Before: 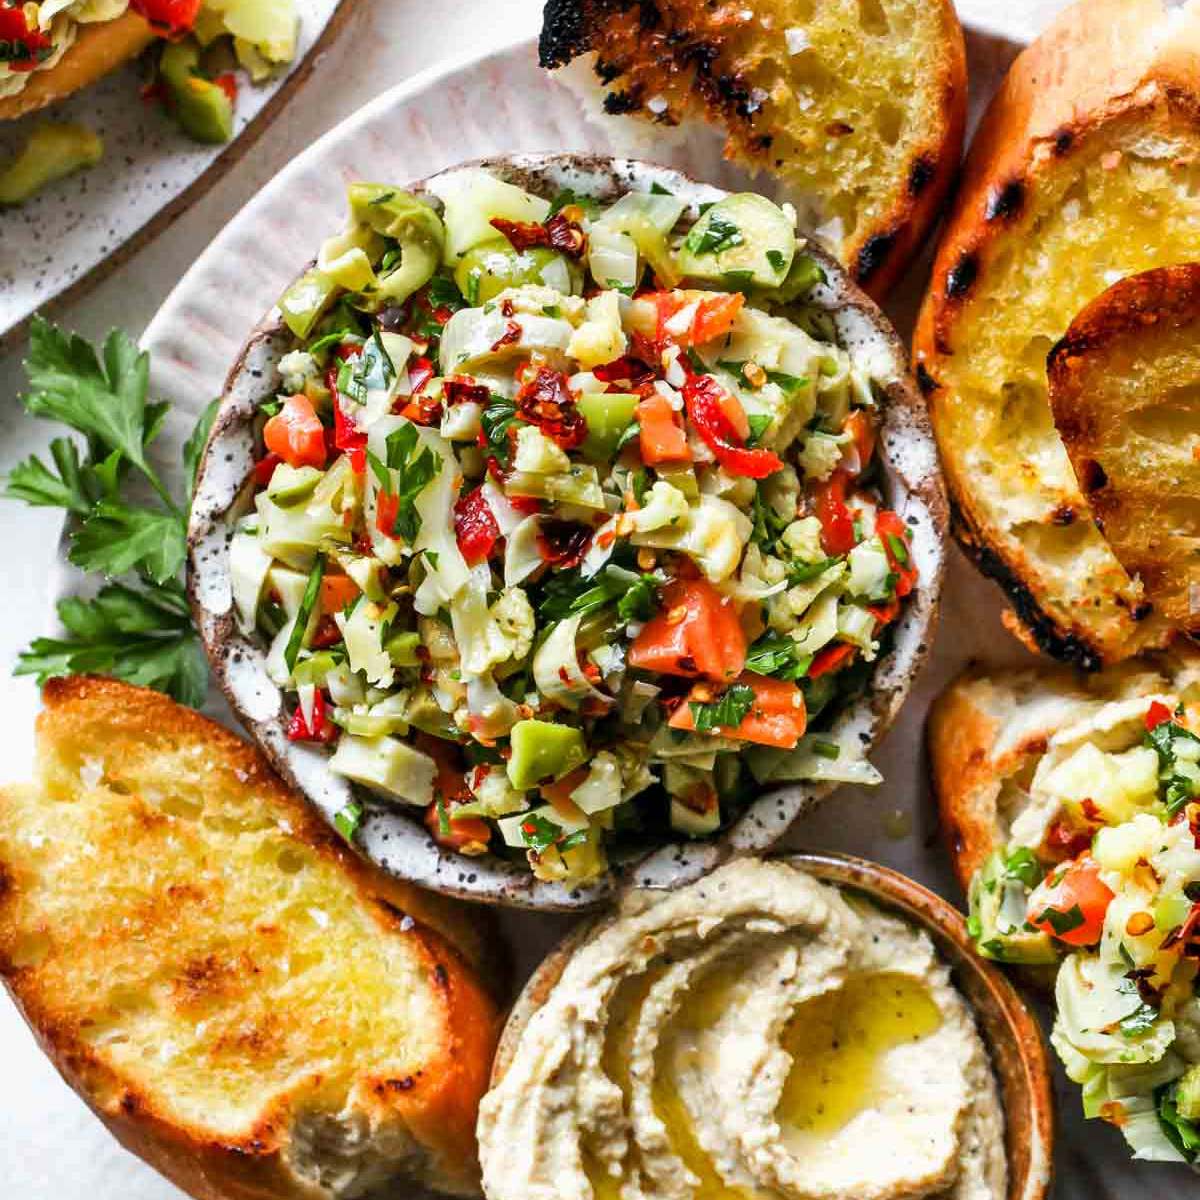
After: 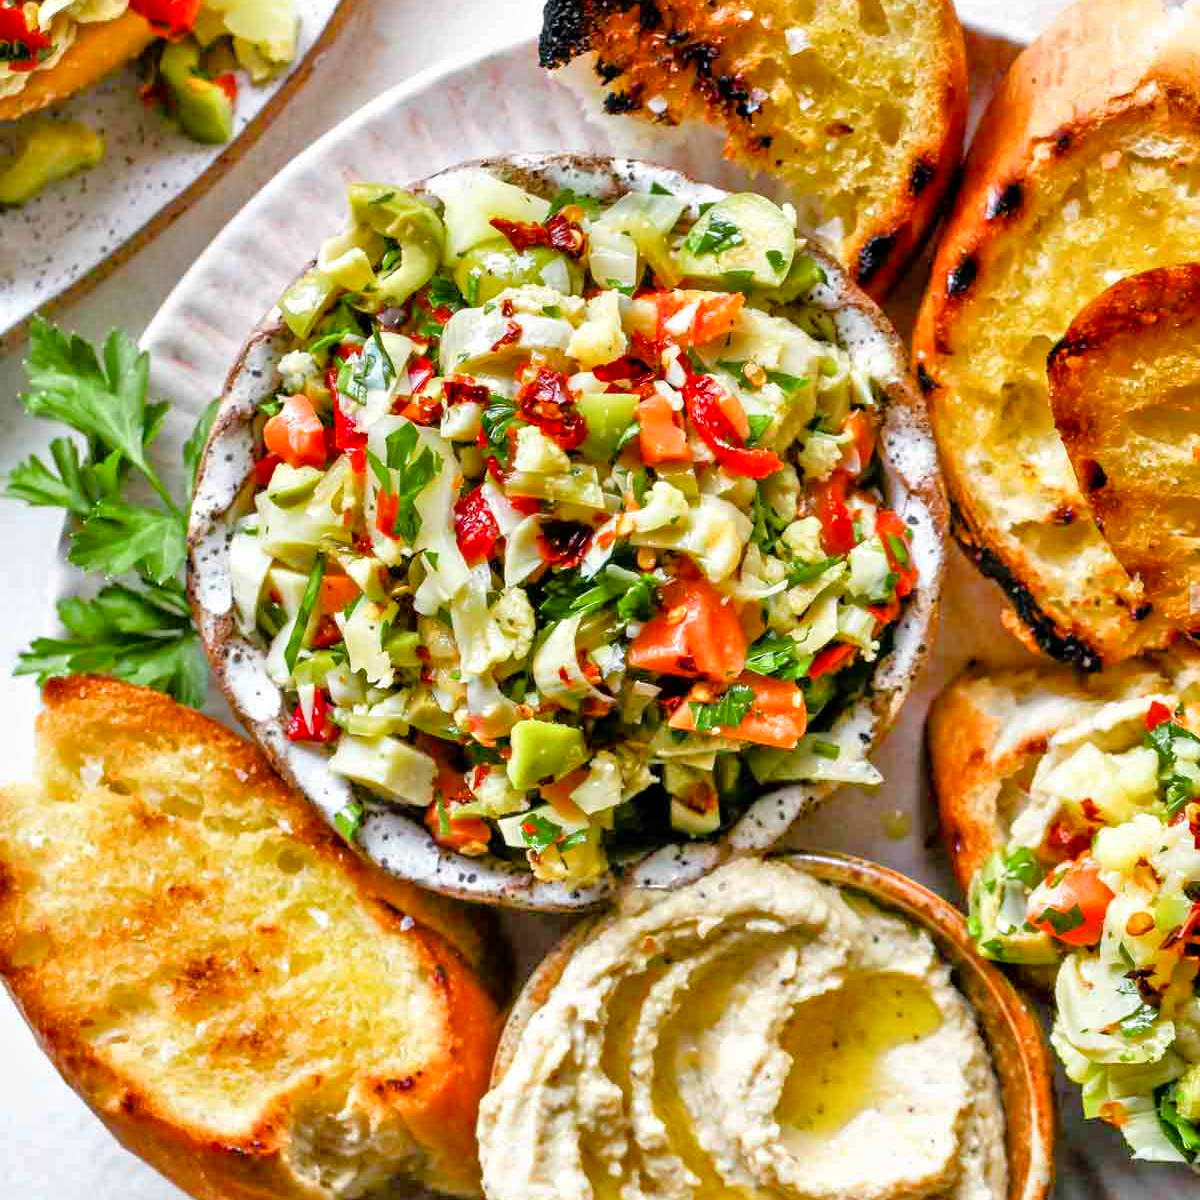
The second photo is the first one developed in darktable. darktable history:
tone equalizer: -7 EV 0.15 EV, -6 EV 0.6 EV, -5 EV 1.15 EV, -4 EV 1.33 EV, -3 EV 1.15 EV, -2 EV 0.6 EV, -1 EV 0.15 EV, mask exposure compensation -0.5 EV
color balance rgb: perceptual saturation grading › global saturation 20%, perceptual saturation grading › highlights -25%, perceptual saturation grading › shadows 50%
